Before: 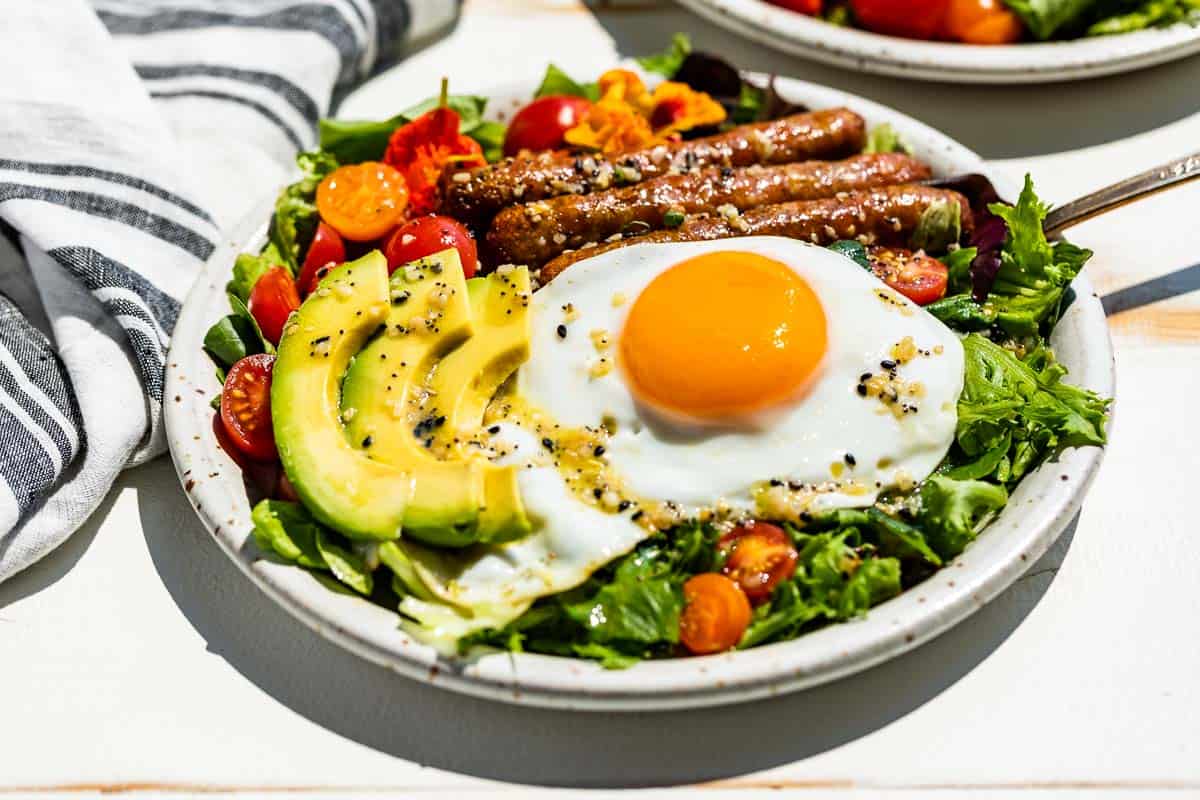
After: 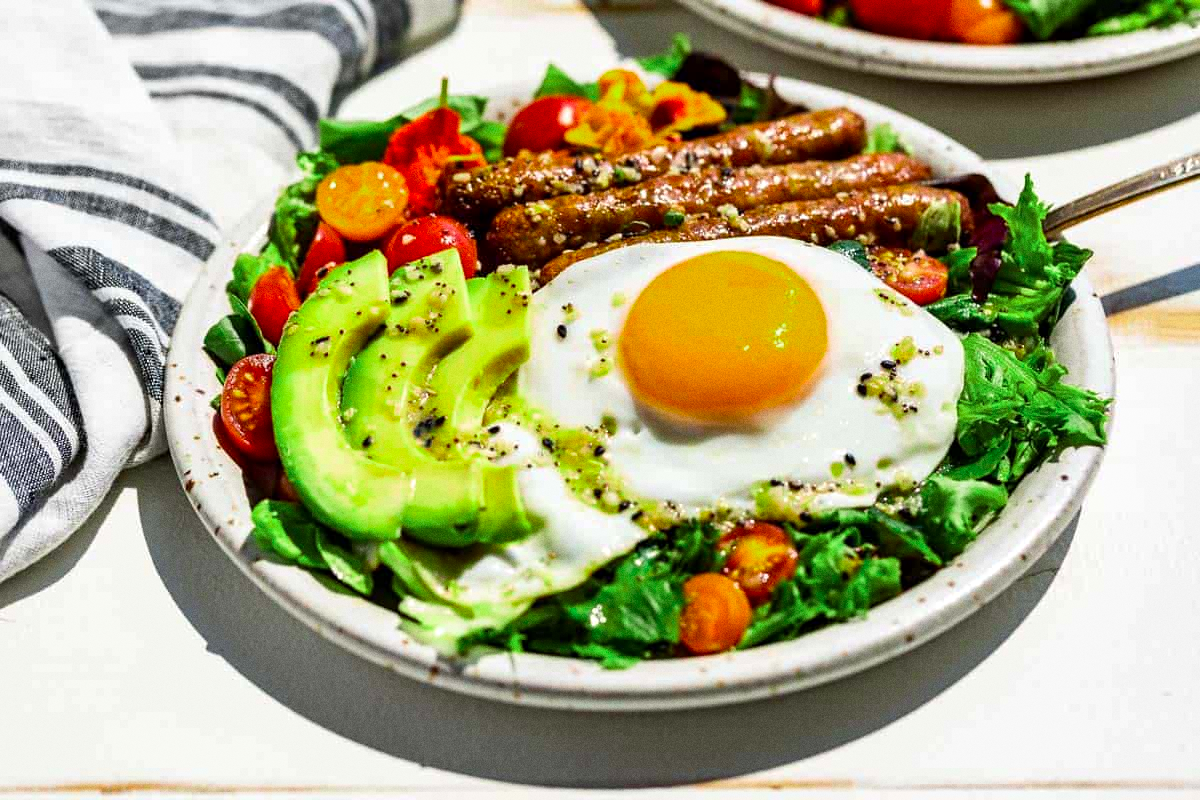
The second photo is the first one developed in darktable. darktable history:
grain: coarseness 0.09 ISO
local contrast: mode bilateral grid, contrast 20, coarseness 50, detail 120%, midtone range 0.2
contrast brightness saturation: saturation 0.18
color zones: curves: ch2 [(0, 0.5) (0.143, 0.517) (0.286, 0.571) (0.429, 0.522) (0.571, 0.5) (0.714, 0.5) (0.857, 0.5) (1, 0.5)]
